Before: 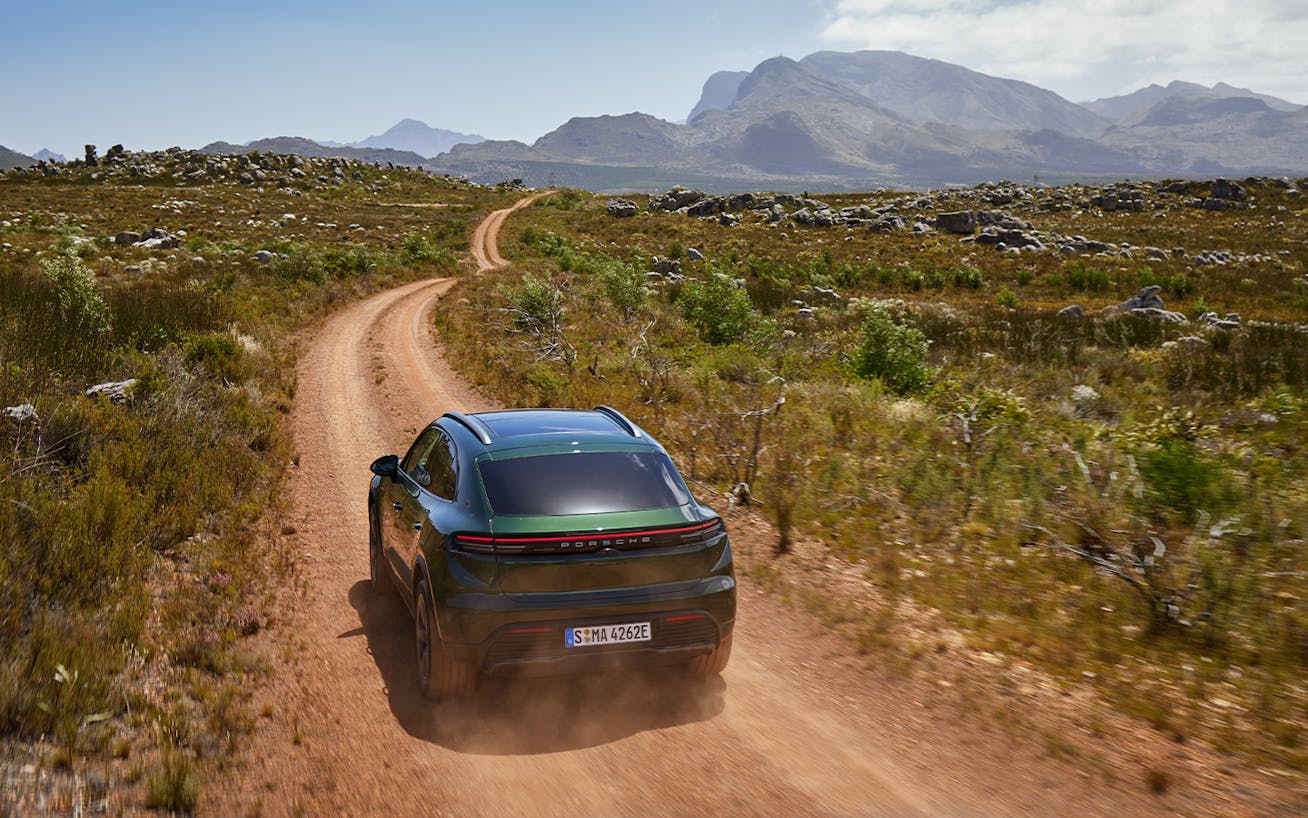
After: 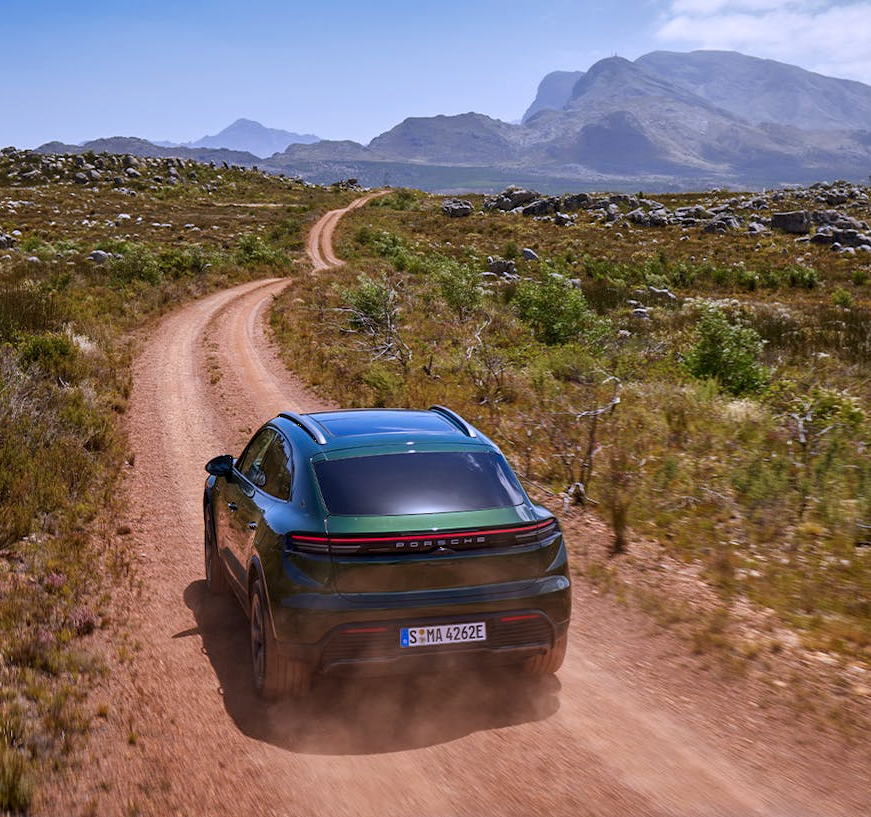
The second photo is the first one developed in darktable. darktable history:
color calibration: output R [0.999, 0.026, -0.11, 0], output G [-0.019, 1.037, -0.099, 0], output B [0.022, -0.023, 0.902, 0], illuminant custom, x 0.367, y 0.392, temperature 4437.75 K, clip negative RGB from gamut false
crop and rotate: left 12.648%, right 20.685%
local contrast: highlights 100%, shadows 100%, detail 120%, midtone range 0.2
